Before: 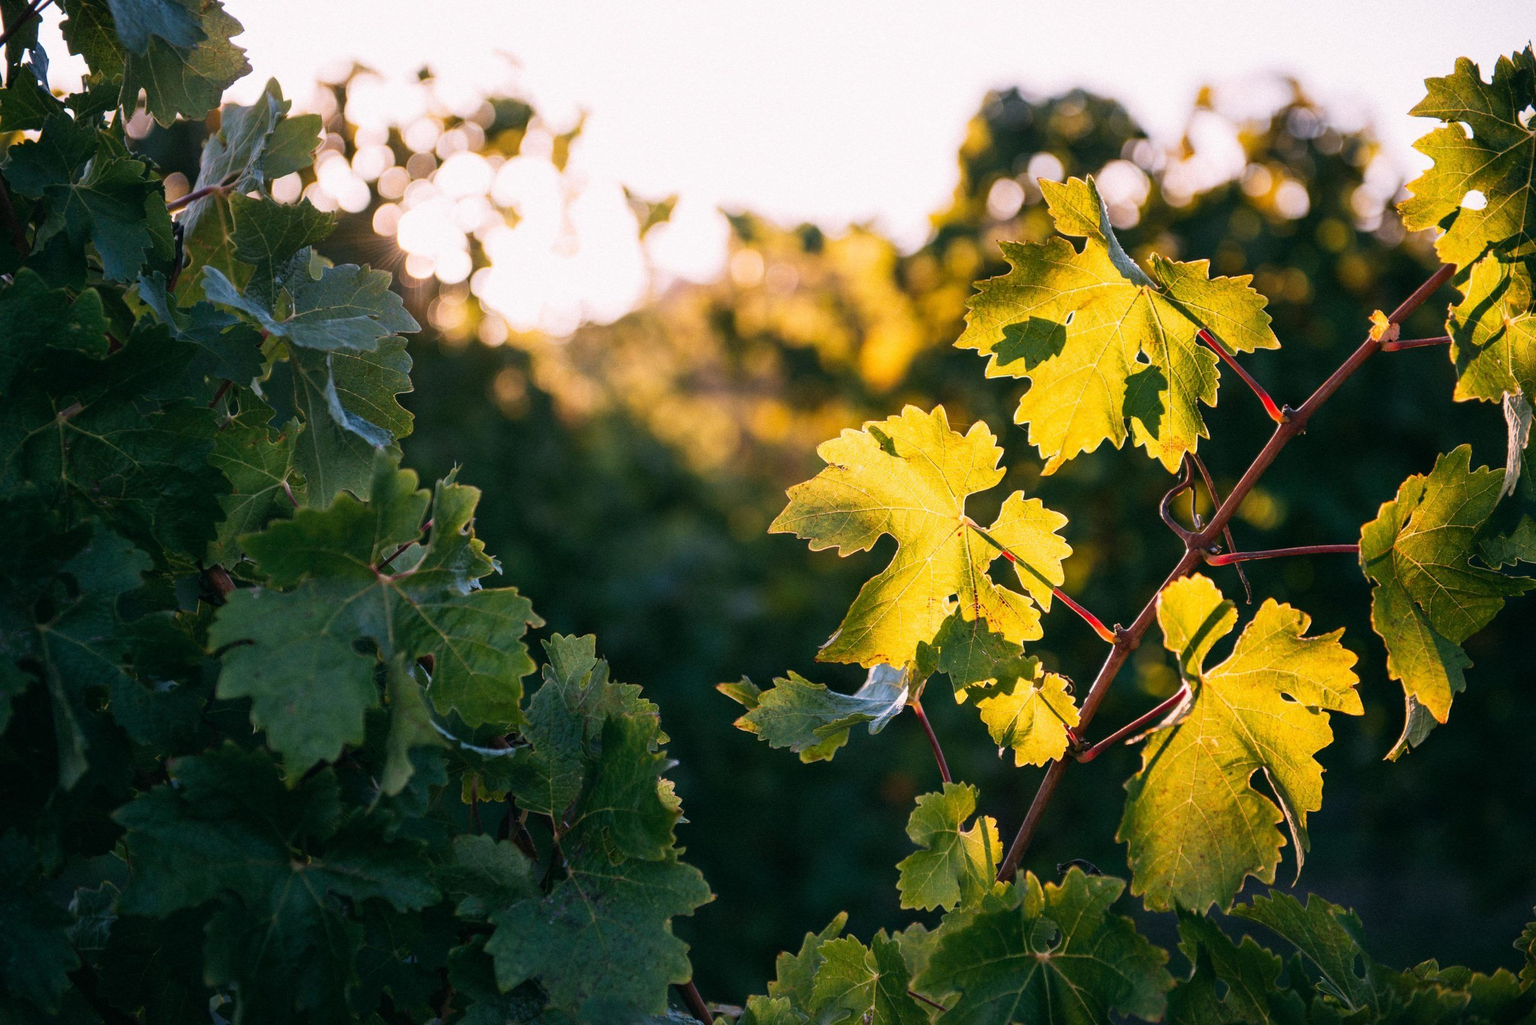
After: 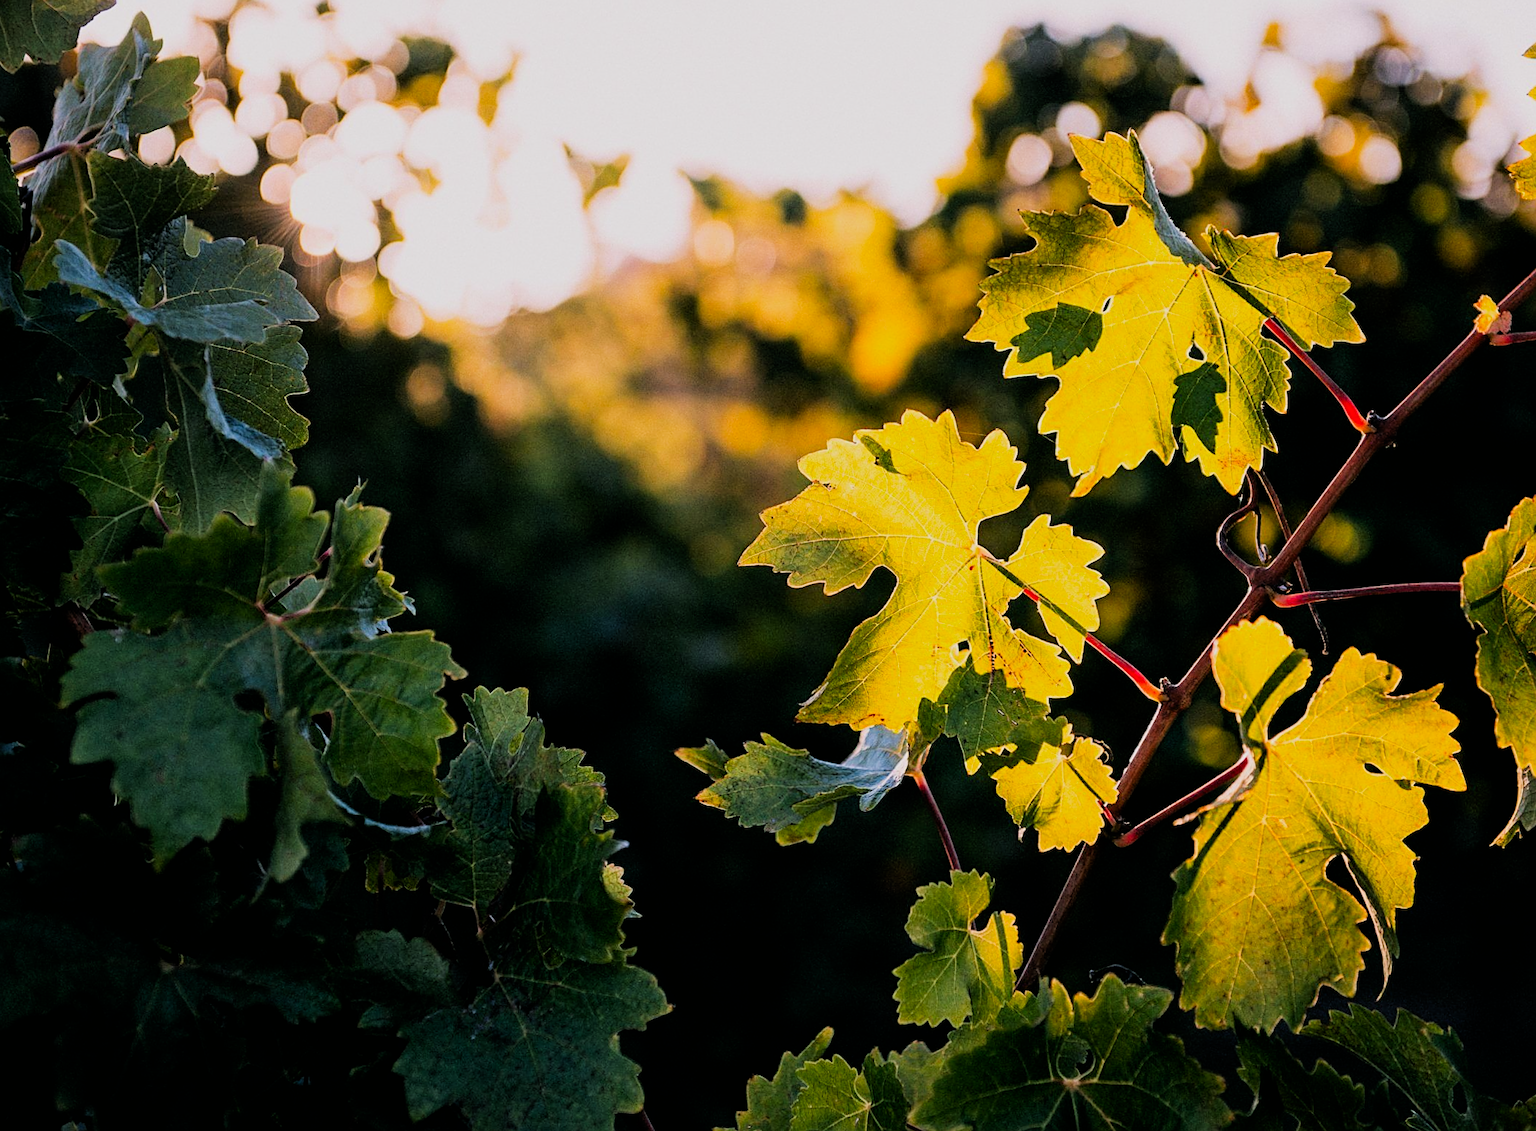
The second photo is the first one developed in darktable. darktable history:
contrast brightness saturation: saturation 0.18
filmic rgb: black relative exposure -5 EV, hardness 2.88, contrast 1.2
sharpen: on, module defaults
crop: left 9.807%, top 6.259%, right 7.334%, bottom 2.177%
rotate and perspective: rotation 0.192°, lens shift (horizontal) -0.015, crop left 0.005, crop right 0.996, crop top 0.006, crop bottom 0.99
